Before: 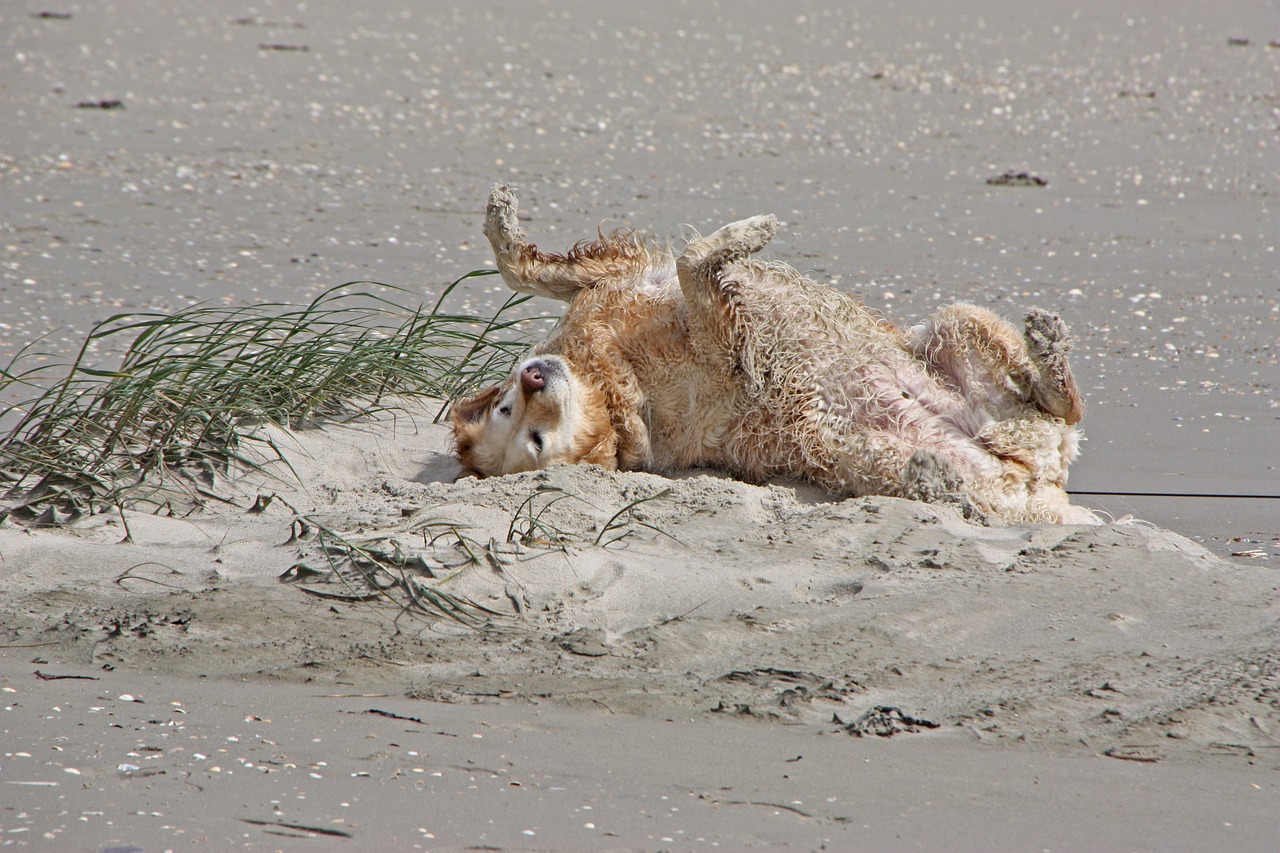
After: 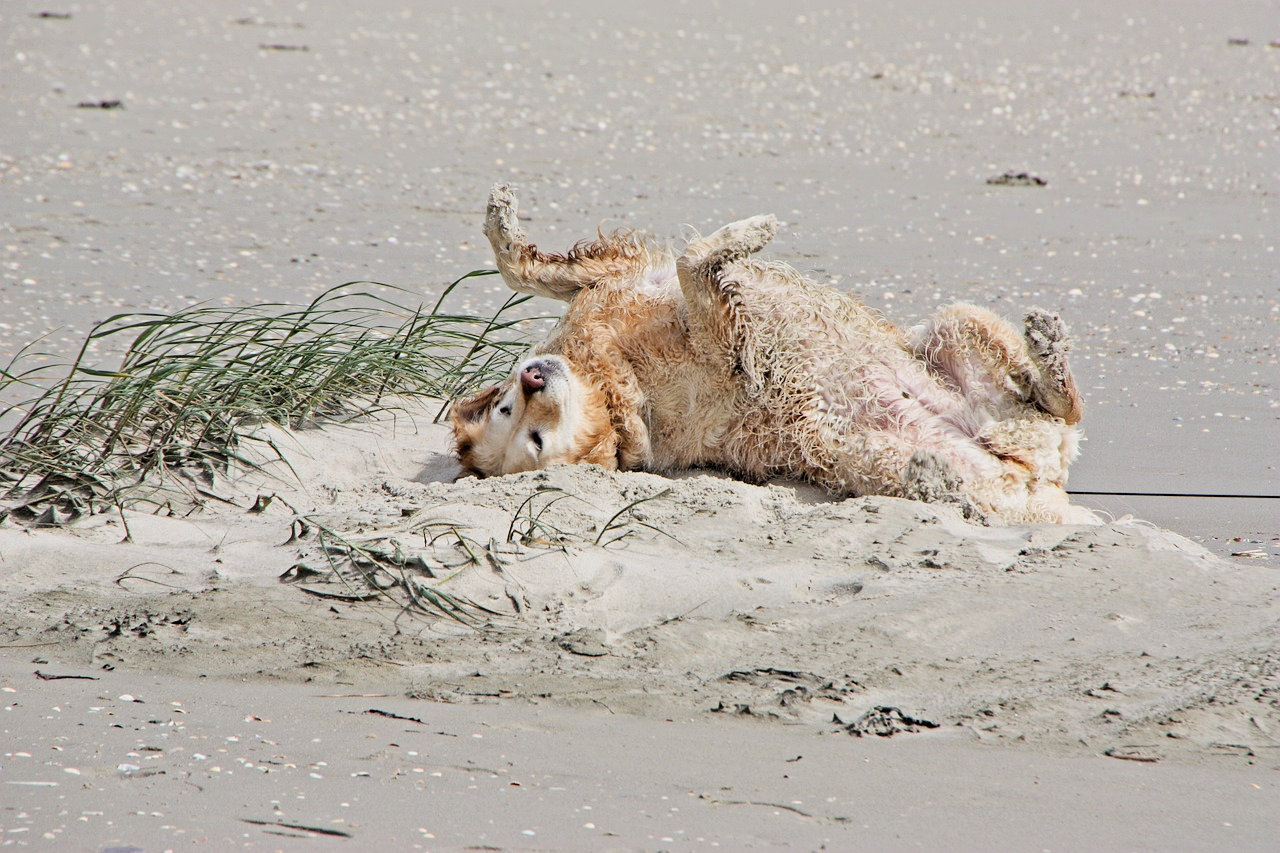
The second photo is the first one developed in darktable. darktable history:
filmic rgb: black relative exposure -5.12 EV, white relative exposure 3.96 EV, hardness 2.88, contrast 1.184
exposure: exposure 0.566 EV, compensate exposure bias true, compensate highlight preservation false
